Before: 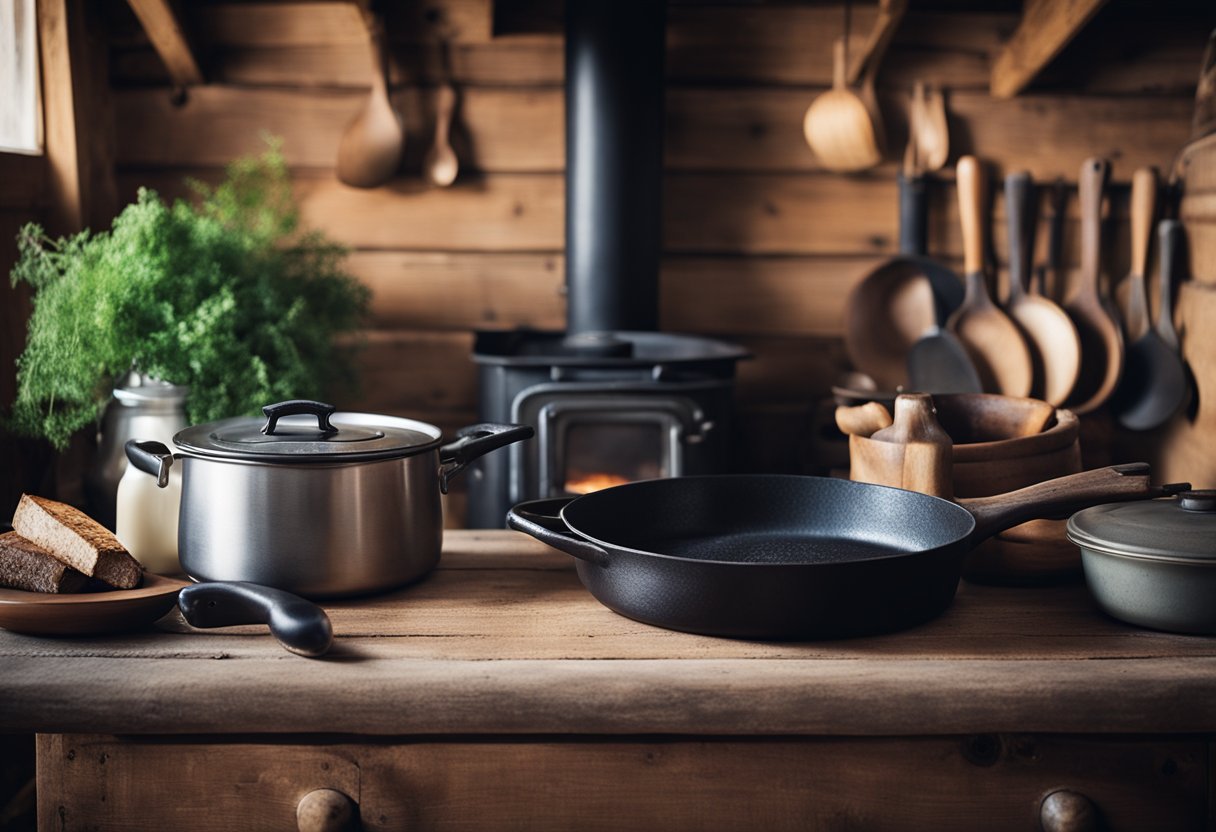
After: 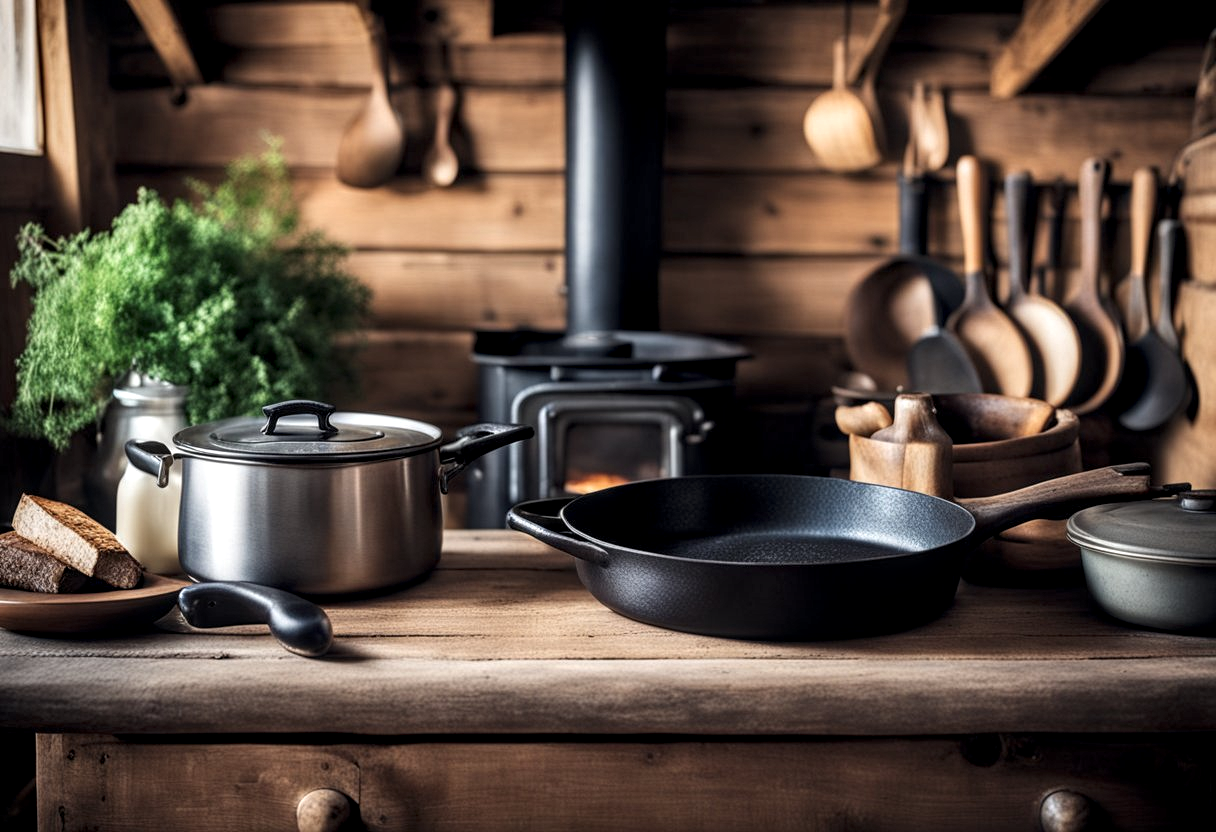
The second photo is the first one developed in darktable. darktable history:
levels: mode automatic, black 0.023%, white 99.97%, levels [0.062, 0.494, 0.925]
local contrast: detail 150%
